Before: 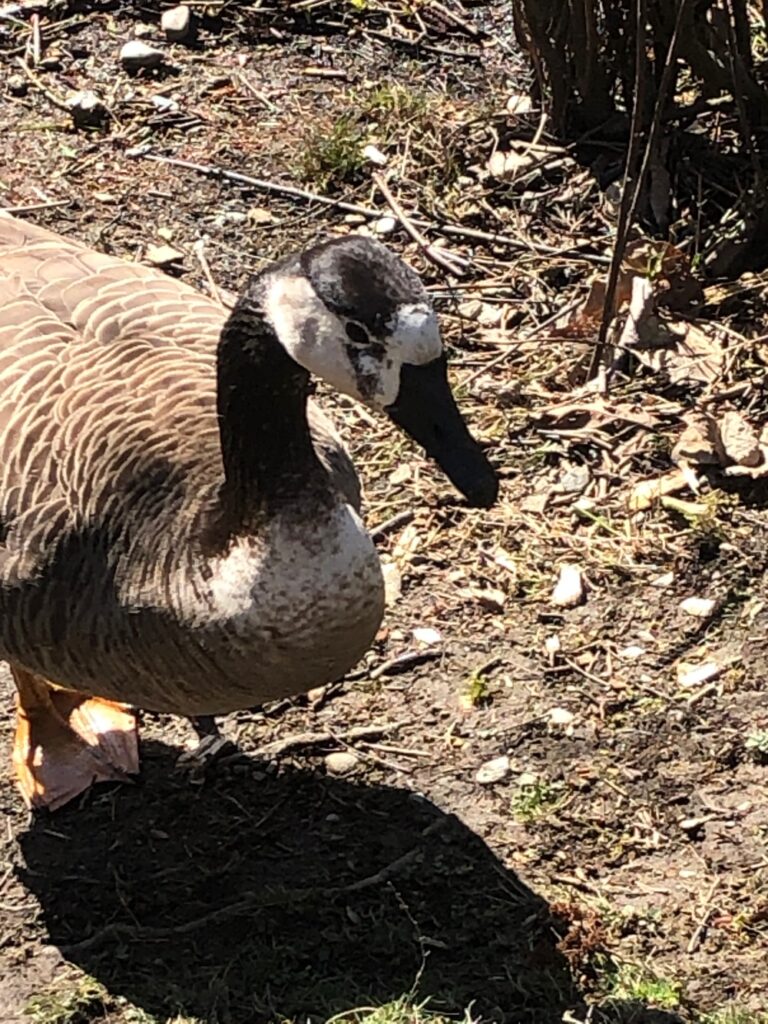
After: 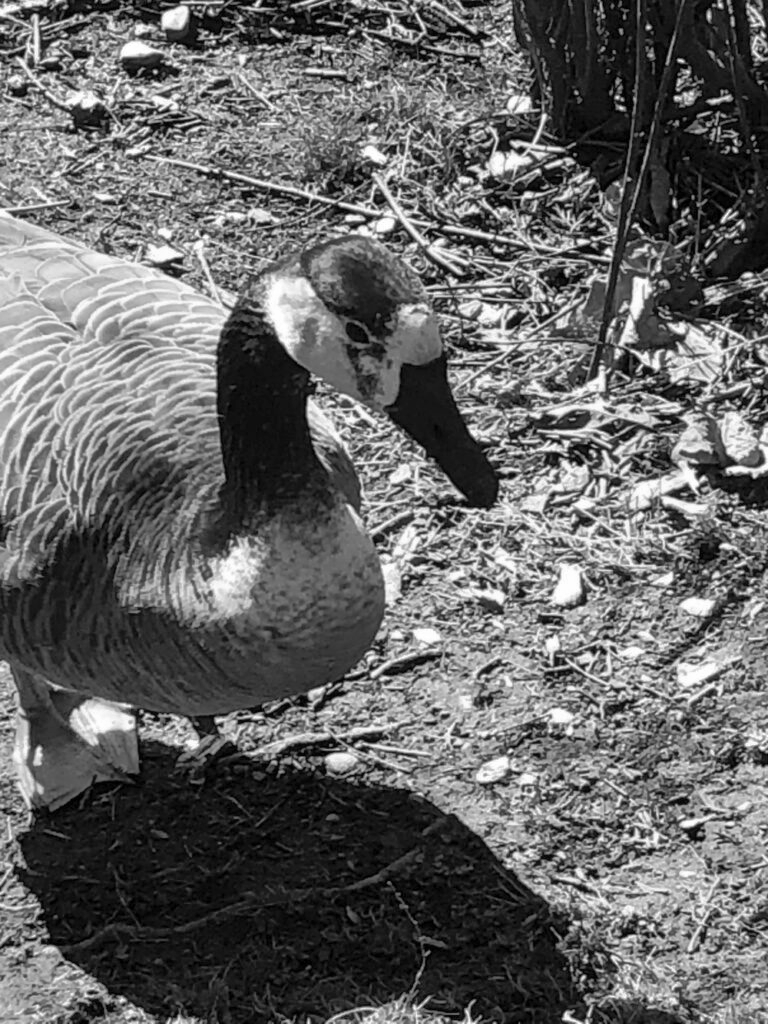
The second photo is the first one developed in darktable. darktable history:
rotate and perspective: automatic cropping off
monochrome: on, module defaults
shadows and highlights: on, module defaults
